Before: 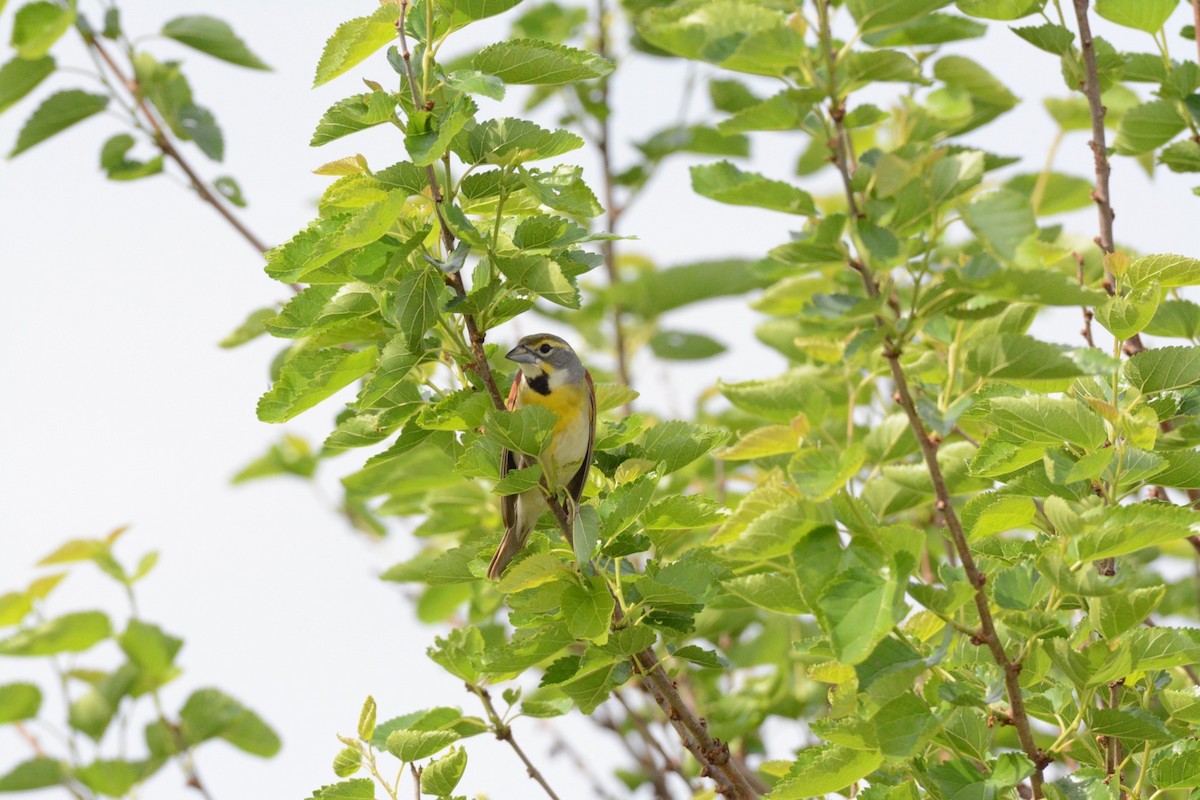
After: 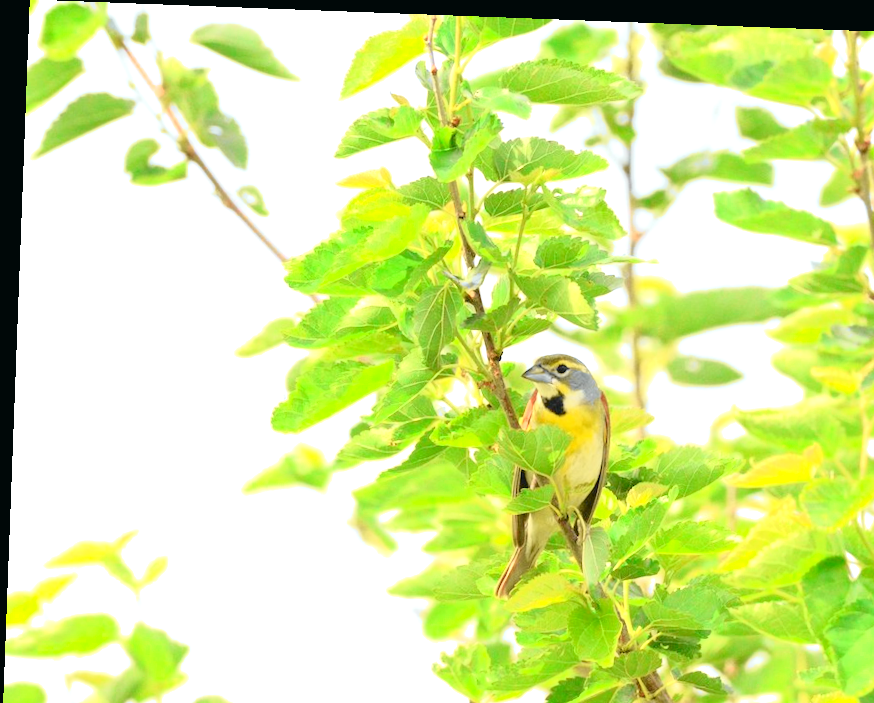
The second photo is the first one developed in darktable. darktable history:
tone equalizer: -8 EV -0.55 EV
crop: right 28.885%, bottom 16.626%
tone curve: curves: ch0 [(0, 0.015) (0.084, 0.074) (0.162, 0.165) (0.304, 0.382) (0.466, 0.576) (0.654, 0.741) (0.848, 0.906) (0.984, 0.963)]; ch1 [(0, 0) (0.34, 0.235) (0.46, 0.46) (0.515, 0.502) (0.553, 0.567) (0.764, 0.815) (1, 1)]; ch2 [(0, 0) (0.44, 0.458) (0.479, 0.492) (0.524, 0.507) (0.547, 0.579) (0.673, 0.712) (1, 1)], color space Lab, independent channels, preserve colors none
rotate and perspective: rotation 2.17°, automatic cropping off
exposure: exposure 1 EV, compensate highlight preservation false
